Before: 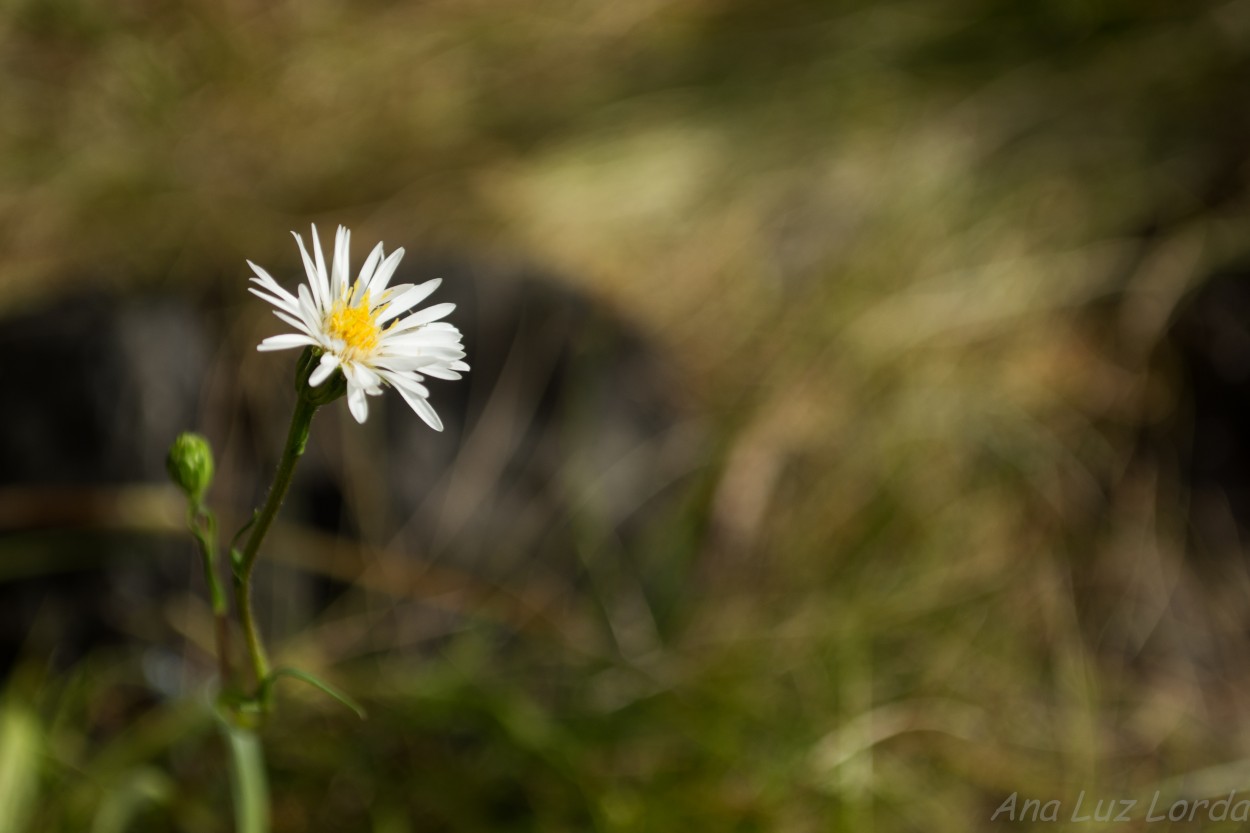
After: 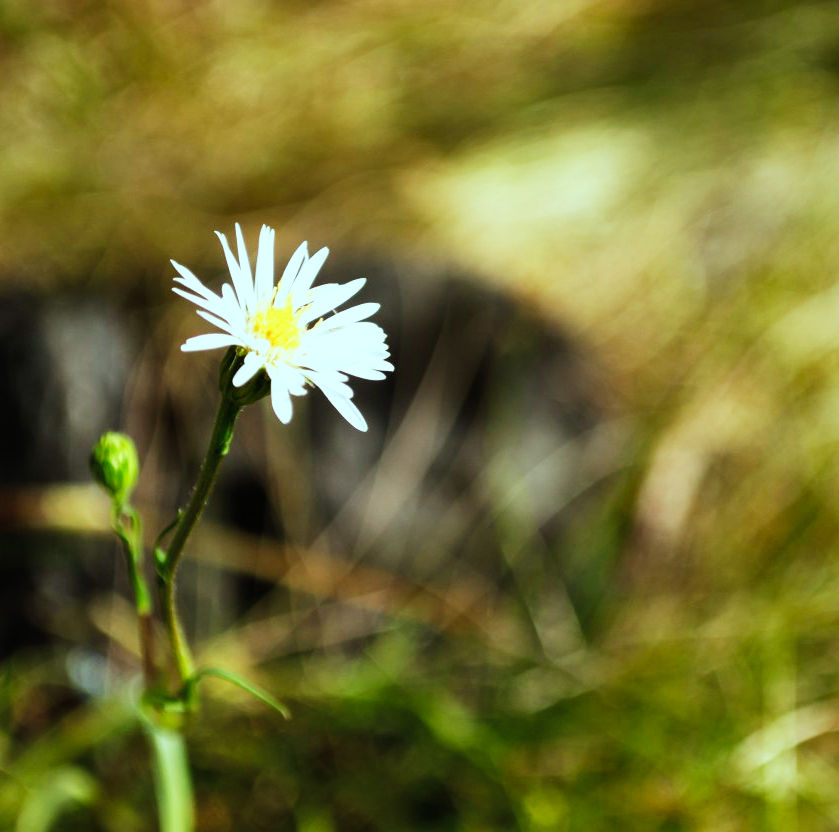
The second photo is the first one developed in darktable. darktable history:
color correction: highlights a* -9.9, highlights b* -10.51
crop and rotate: left 6.148%, right 26.682%
shadows and highlights: soften with gaussian
base curve: curves: ch0 [(0, 0) (0.007, 0.004) (0.027, 0.03) (0.046, 0.07) (0.207, 0.54) (0.442, 0.872) (0.673, 0.972) (1, 1)], preserve colors none
